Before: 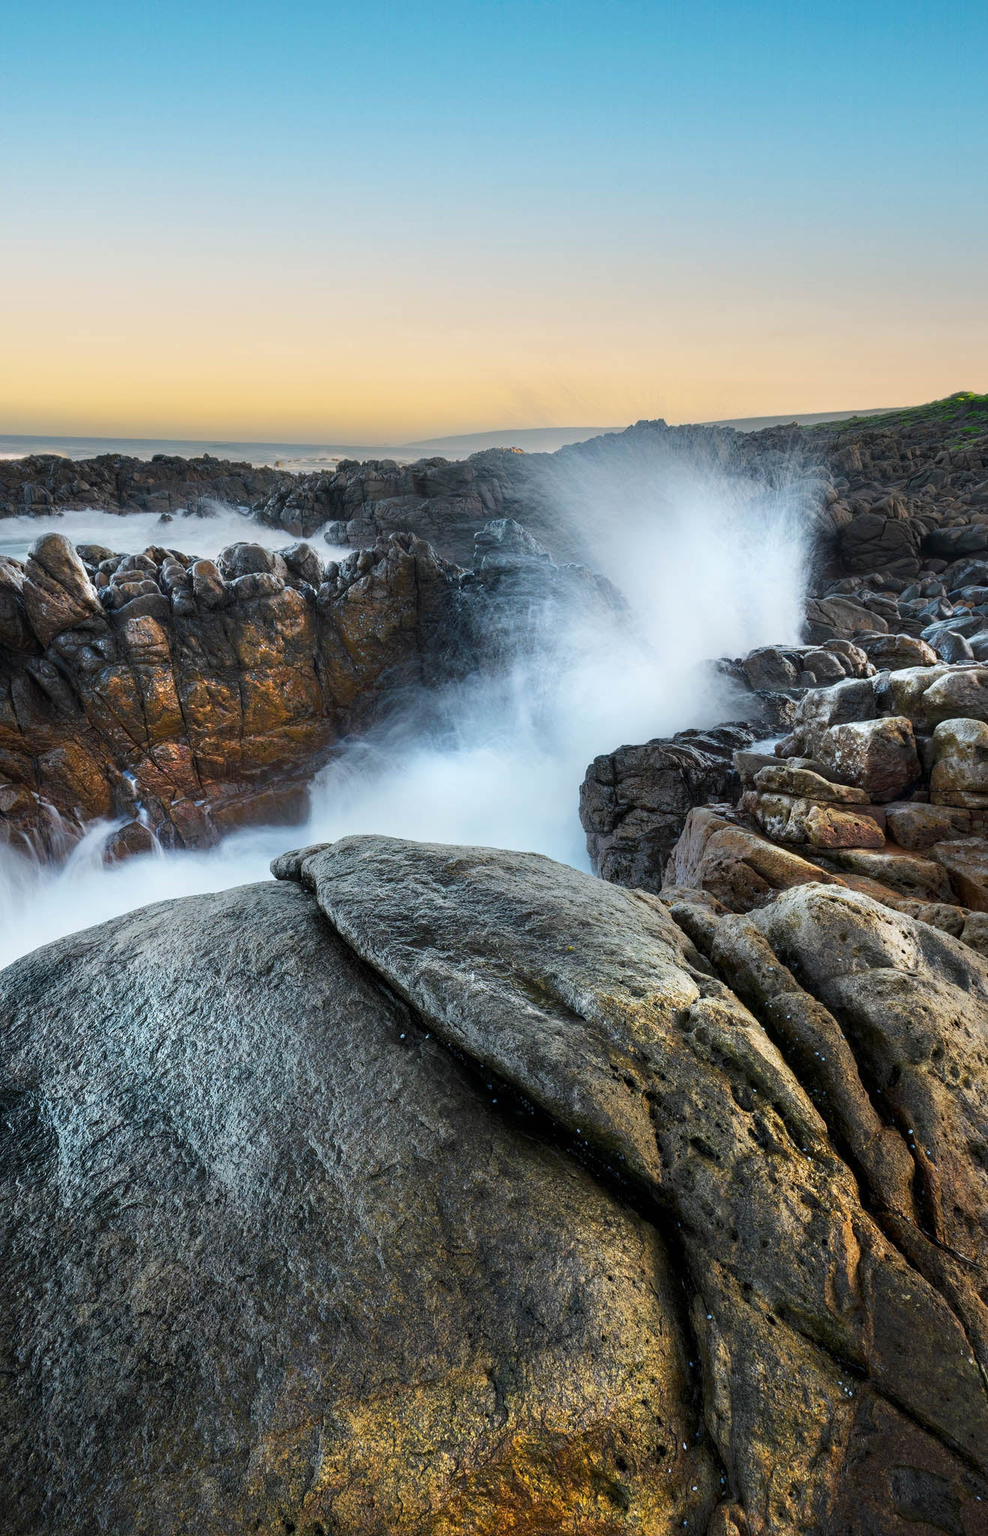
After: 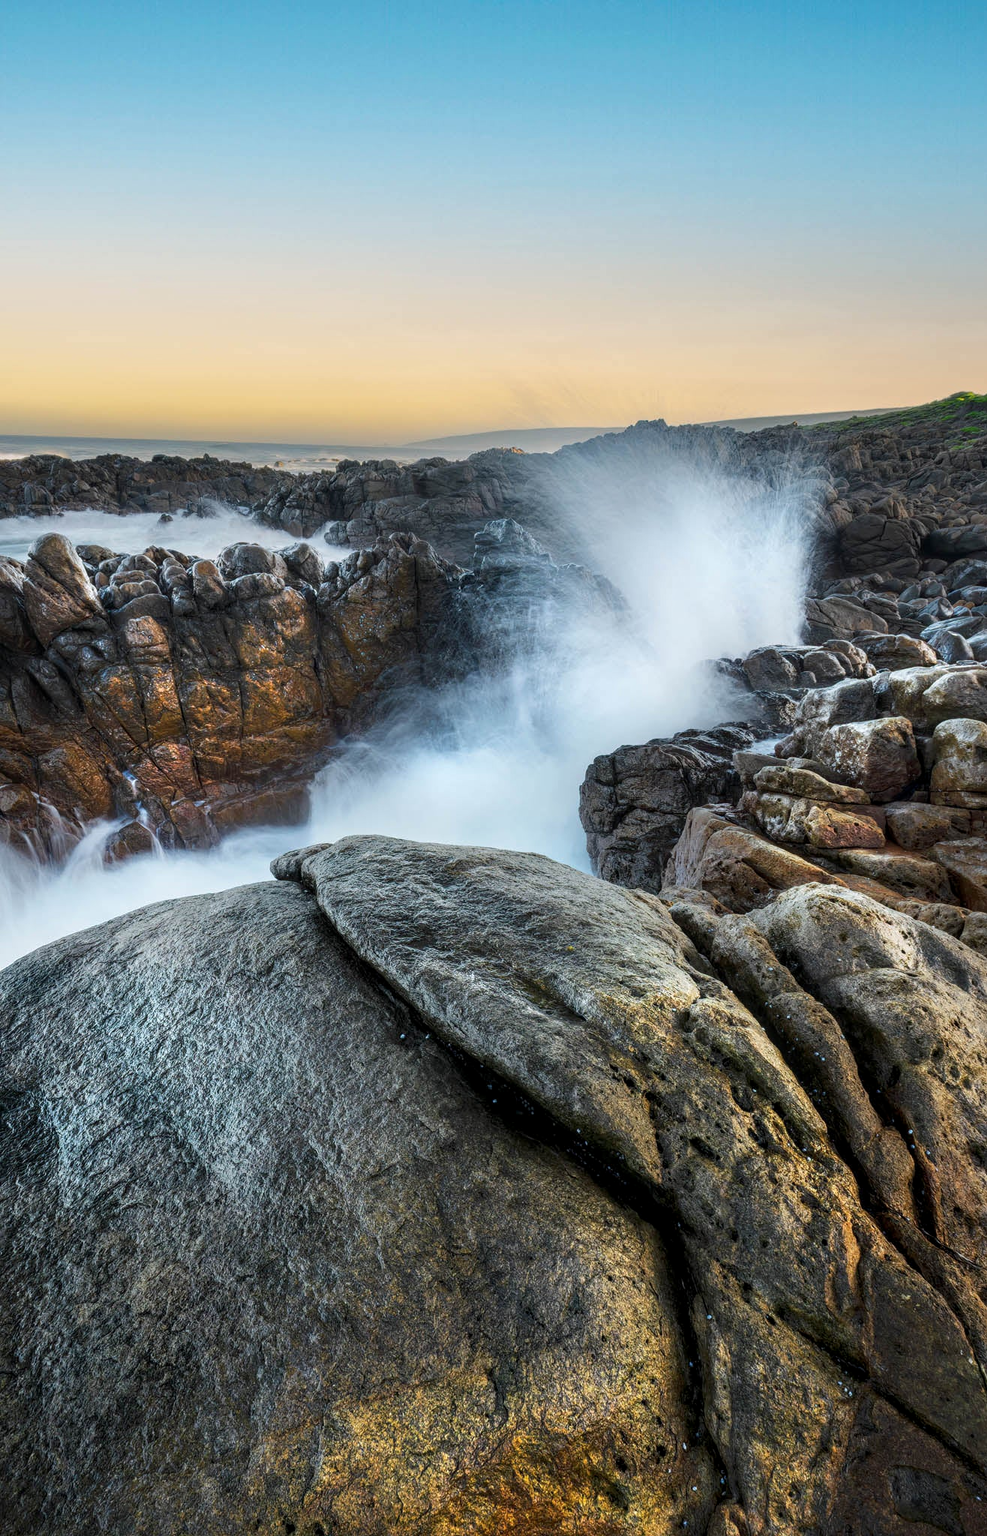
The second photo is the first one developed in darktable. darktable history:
local contrast: detail 120%
